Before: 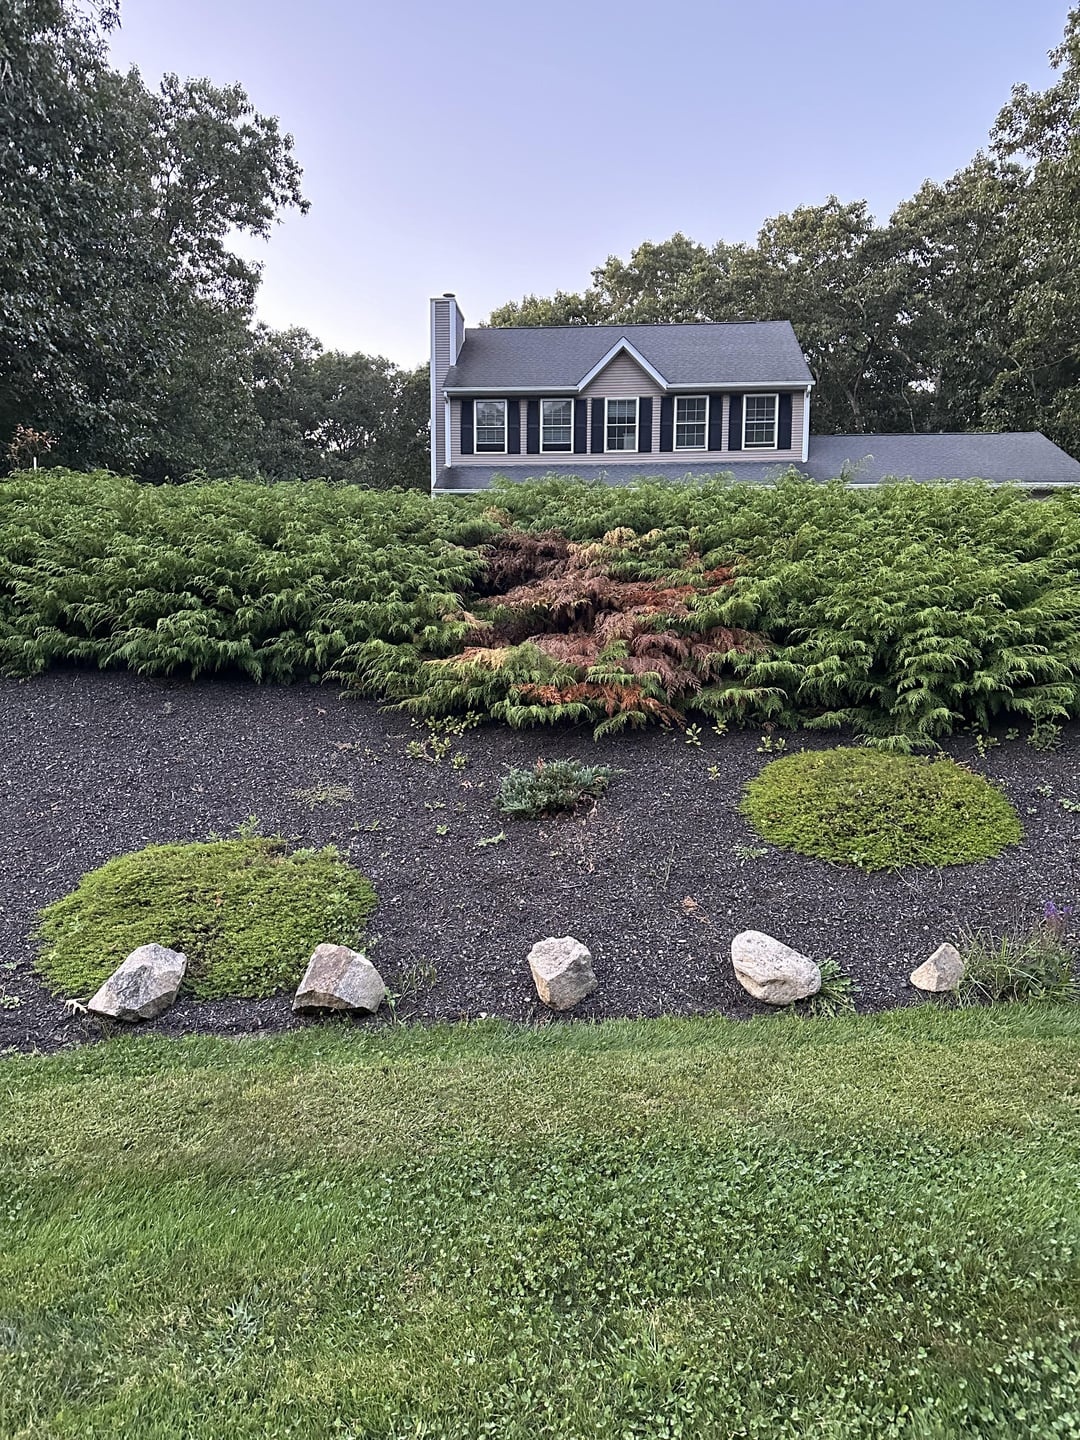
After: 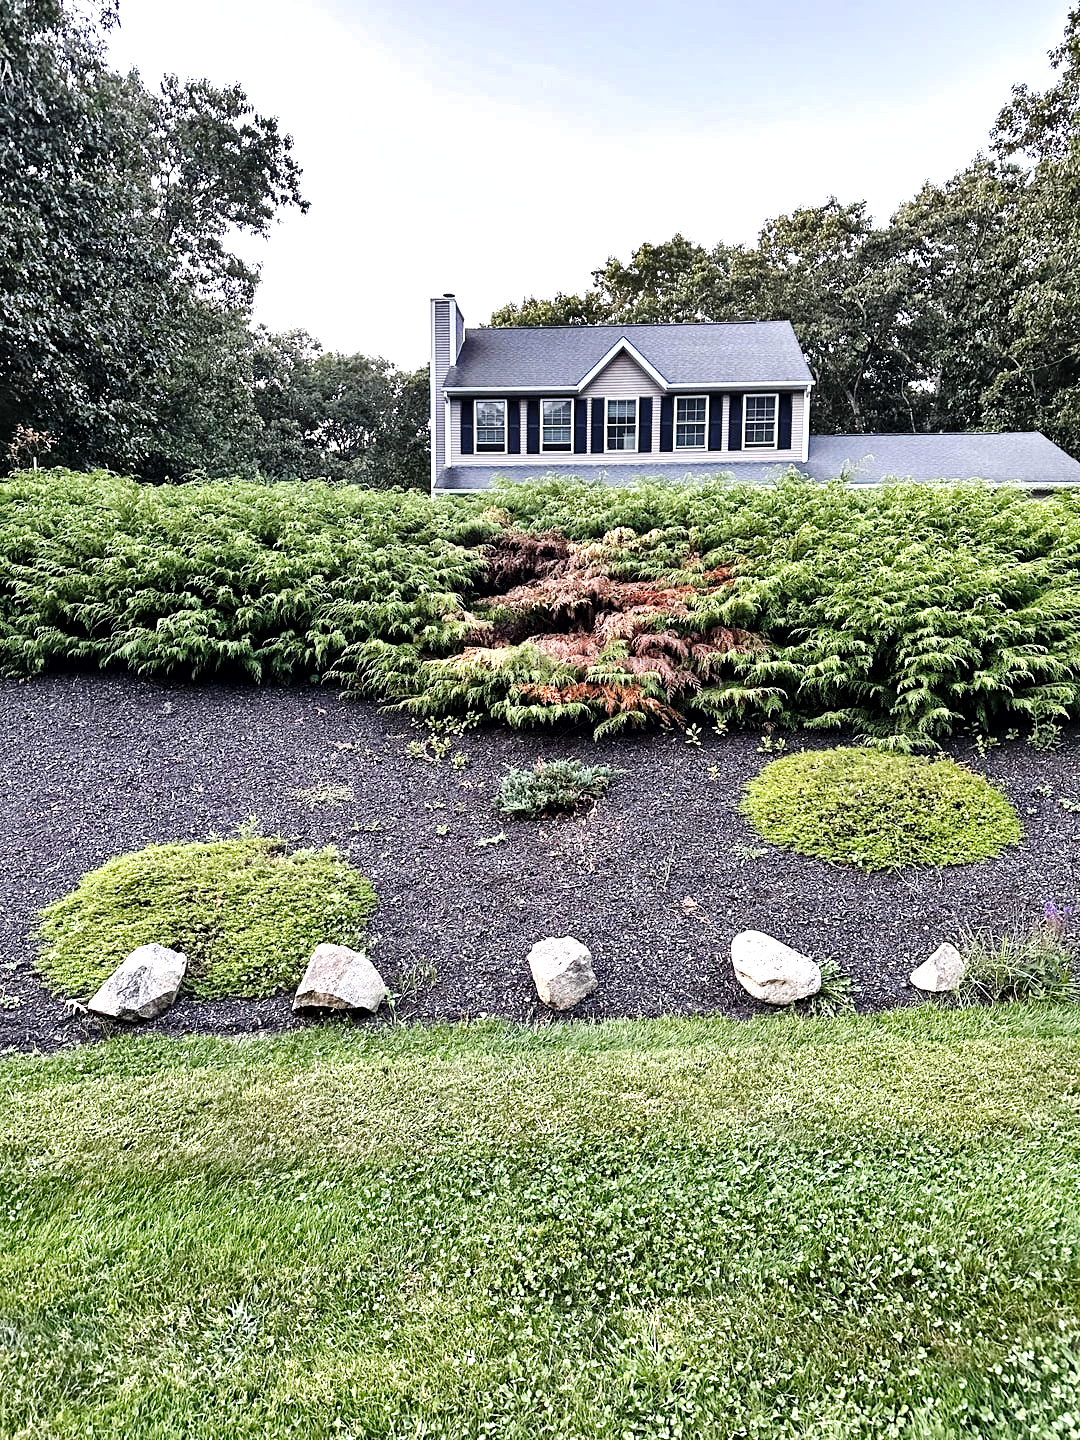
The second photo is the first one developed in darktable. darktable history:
local contrast: mode bilateral grid, contrast 20, coarseness 50, detail 141%, midtone range 0.2
shadows and highlights: radius 105.98, shadows 41.09, highlights -72.18, low approximation 0.01, soften with gaussian
tone equalizer: -8 EV -0.747 EV, -7 EV -0.67 EV, -6 EV -0.636 EV, -5 EV -0.418 EV, -3 EV 0.393 EV, -2 EV 0.6 EV, -1 EV 0.677 EV, +0 EV 0.775 EV
base curve: curves: ch0 [(0, 0) (0.036, 0.025) (0.121, 0.166) (0.206, 0.329) (0.605, 0.79) (1, 1)], preserve colors none
